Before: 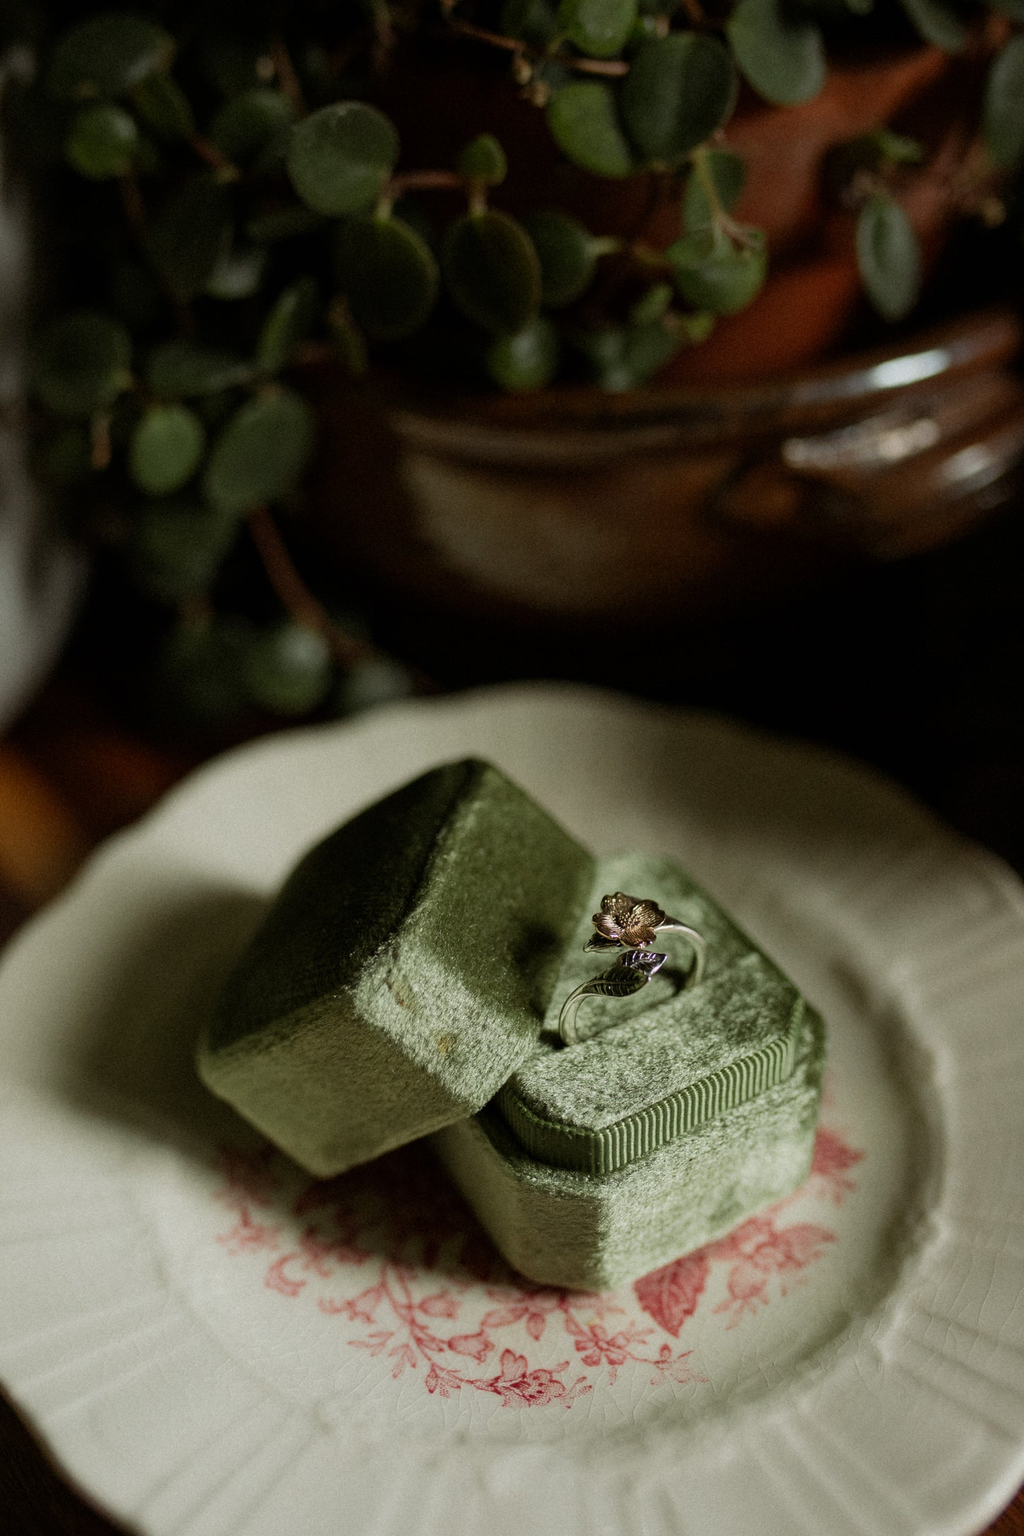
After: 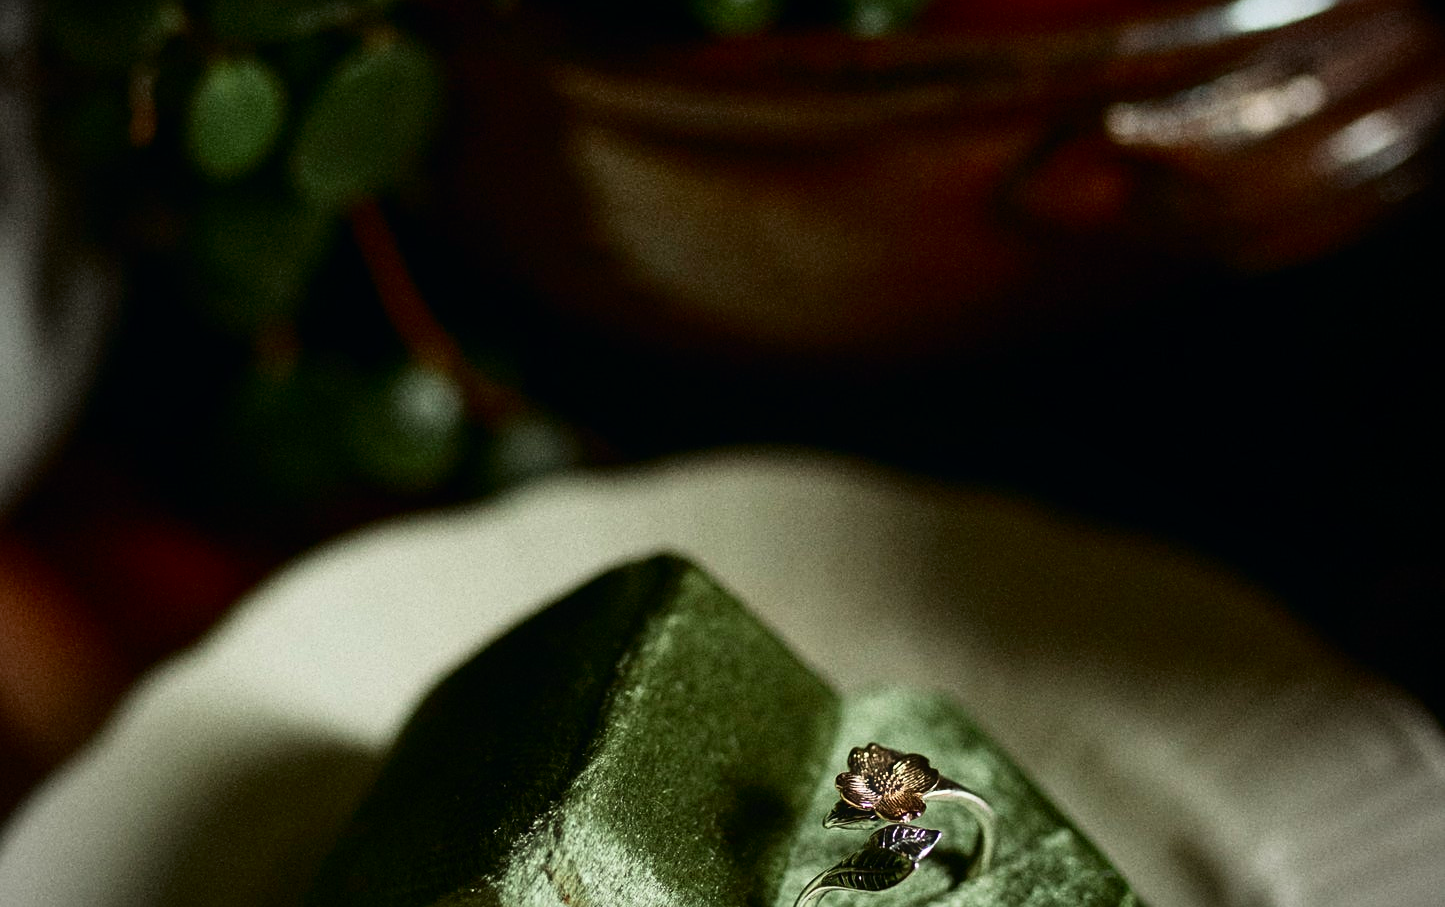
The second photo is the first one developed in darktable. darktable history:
shadows and highlights: radius 125.46, shadows 30.51, highlights -30.51, low approximation 0.01, soften with gaussian
tone curve: curves: ch0 [(0, 0) (0.139, 0.067) (0.319, 0.269) (0.498, 0.505) (0.725, 0.824) (0.864, 0.945) (0.985, 1)]; ch1 [(0, 0) (0.291, 0.197) (0.456, 0.426) (0.495, 0.488) (0.557, 0.578) (0.599, 0.644) (0.702, 0.786) (1, 1)]; ch2 [(0, 0) (0.125, 0.089) (0.353, 0.329) (0.447, 0.43) (0.557, 0.566) (0.63, 0.667) (1, 1)], color space Lab, independent channels, preserve colors none
crop and rotate: top 23.84%, bottom 34.294%
local contrast: mode bilateral grid, contrast 100, coarseness 100, detail 91%, midtone range 0.2
vignetting: fall-off radius 45%, brightness -0.33
haze removal: strength -0.05
sharpen: radius 2.529, amount 0.323
